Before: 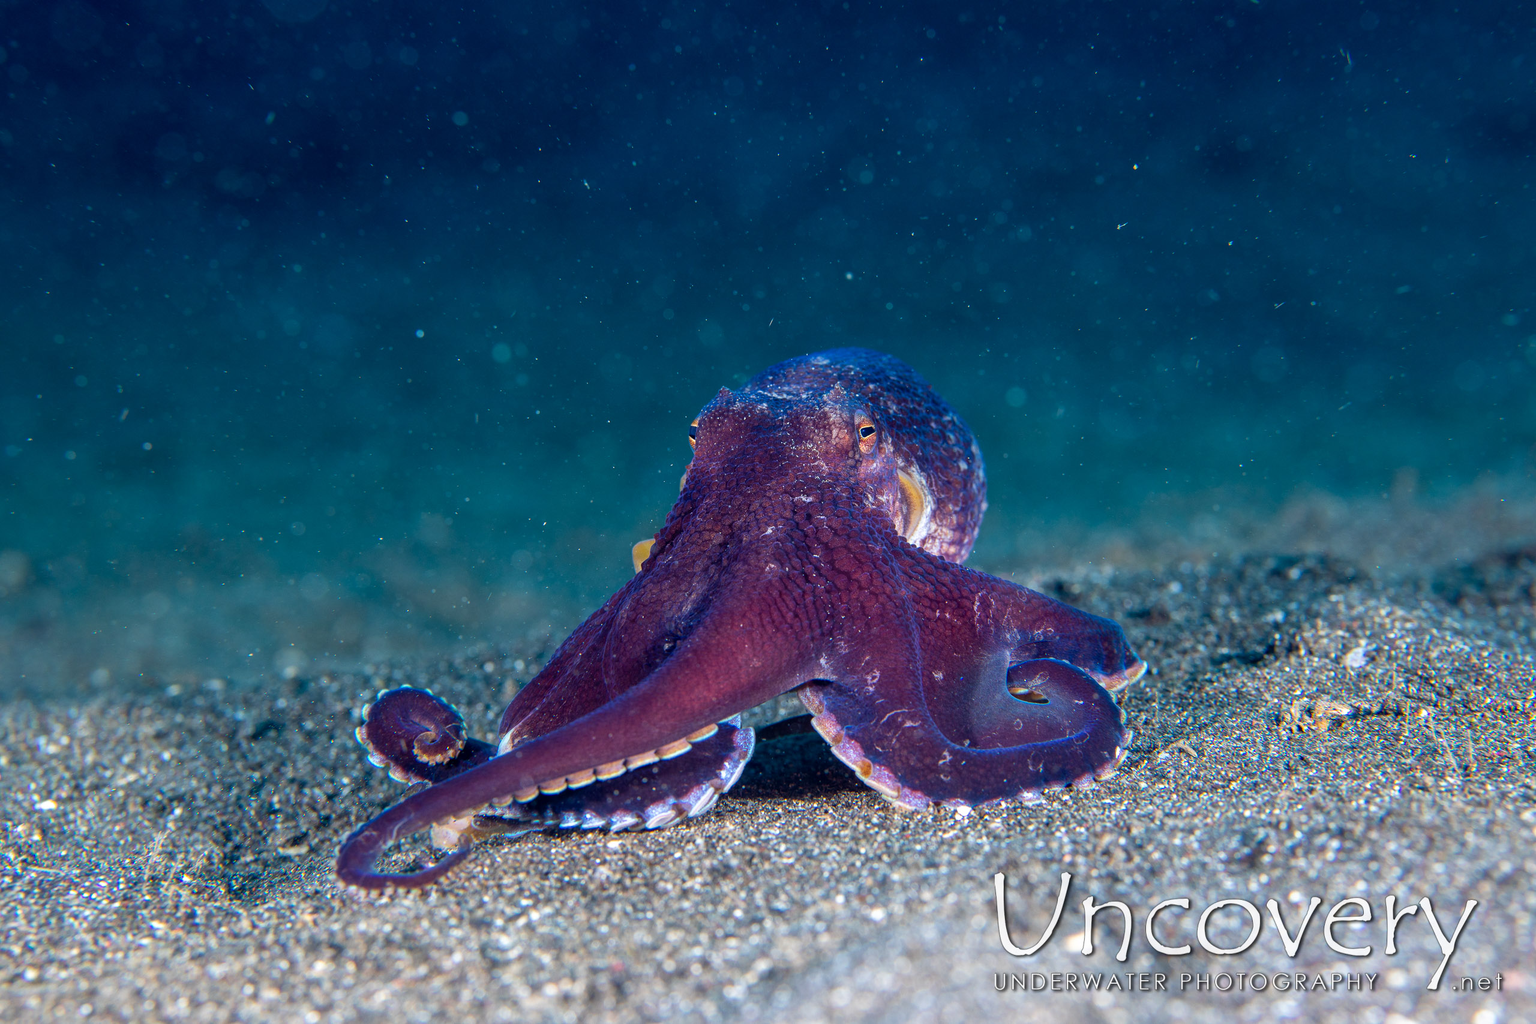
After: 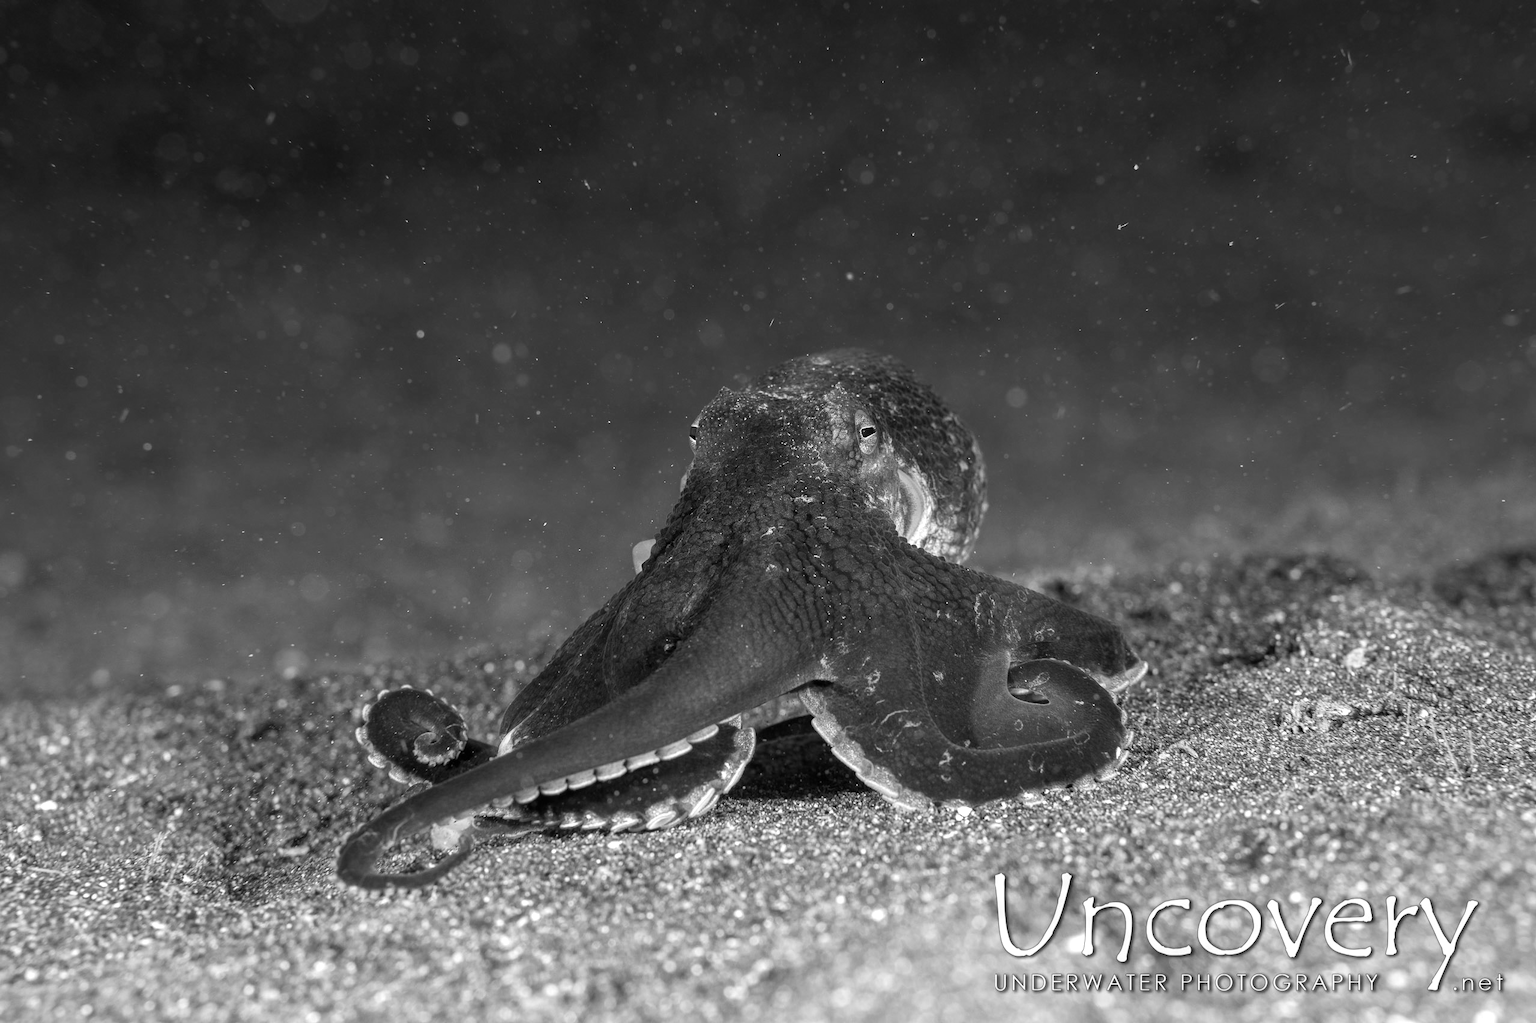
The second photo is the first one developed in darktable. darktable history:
contrast brightness saturation: saturation -1
white balance: red 1.188, blue 1.11
